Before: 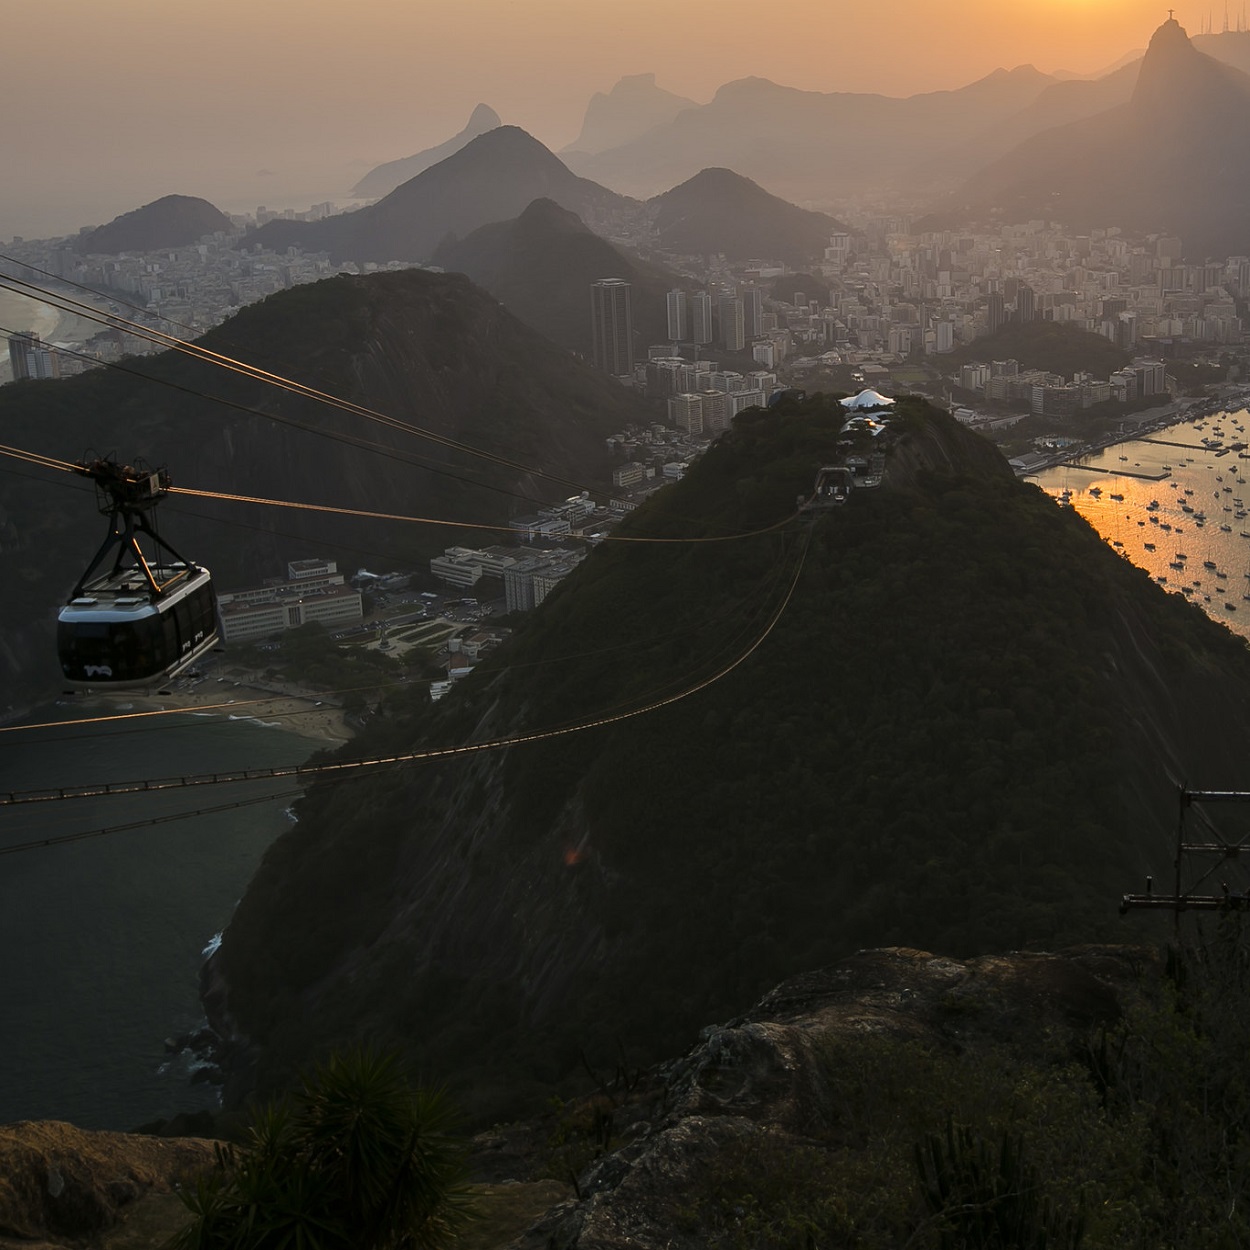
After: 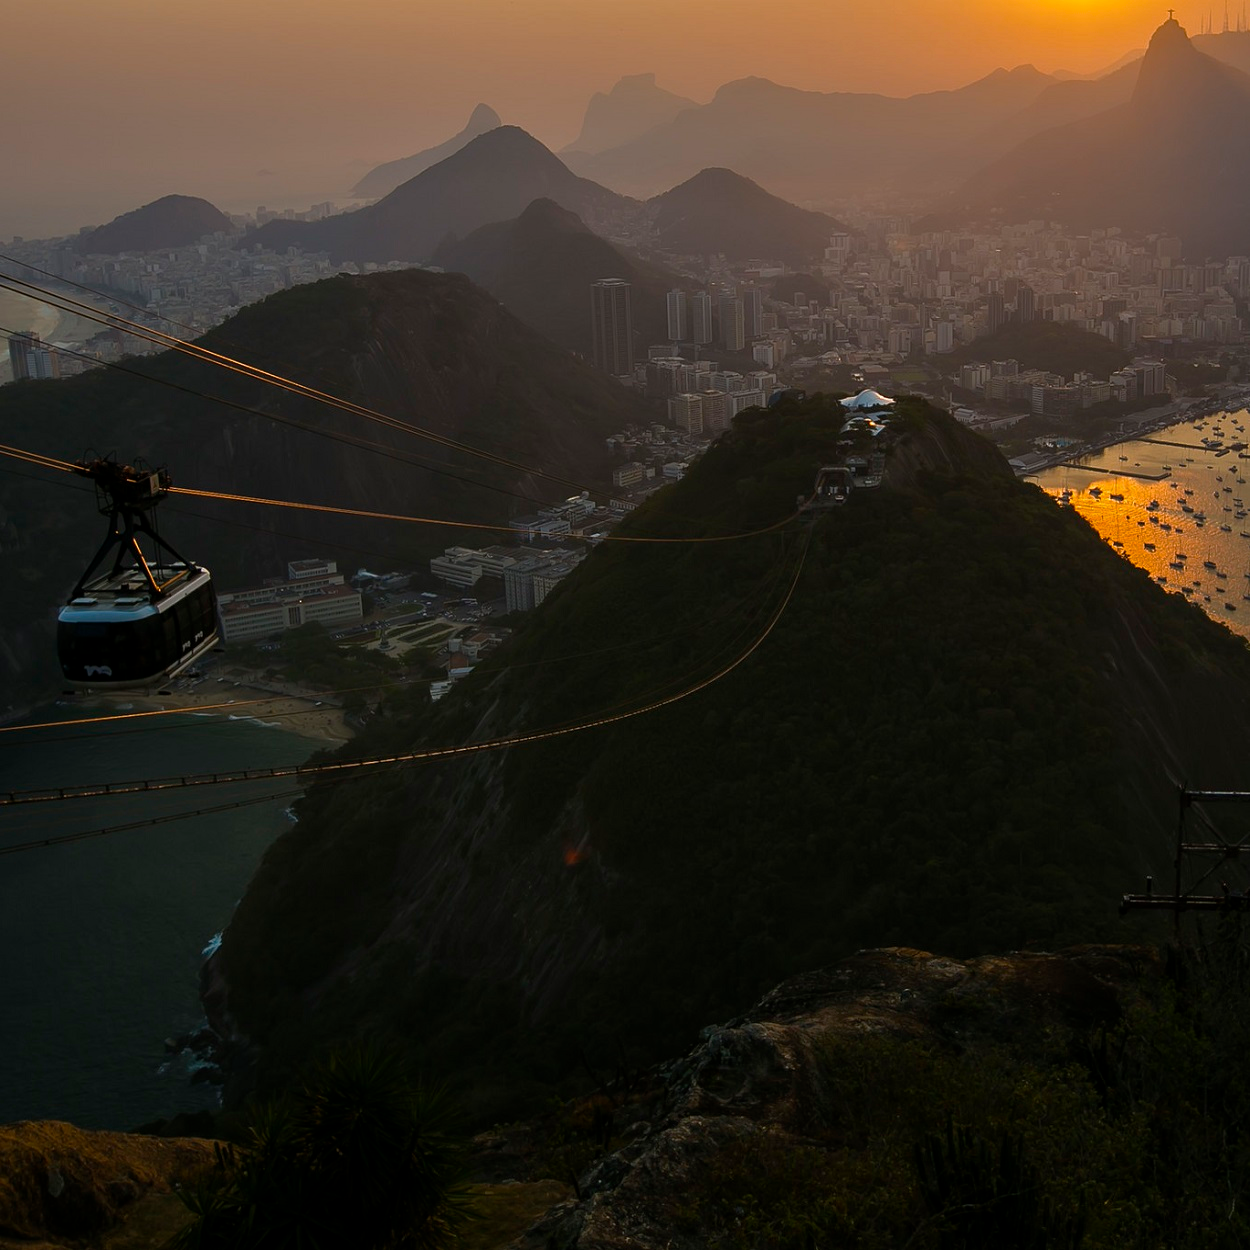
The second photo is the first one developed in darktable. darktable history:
color balance rgb: perceptual saturation grading › global saturation 25%, perceptual brilliance grading › mid-tones 10%, perceptual brilliance grading › shadows 15%, global vibrance 20%
rgb curve: curves: ch0 [(0, 0) (0.415, 0.237) (1, 1)]
